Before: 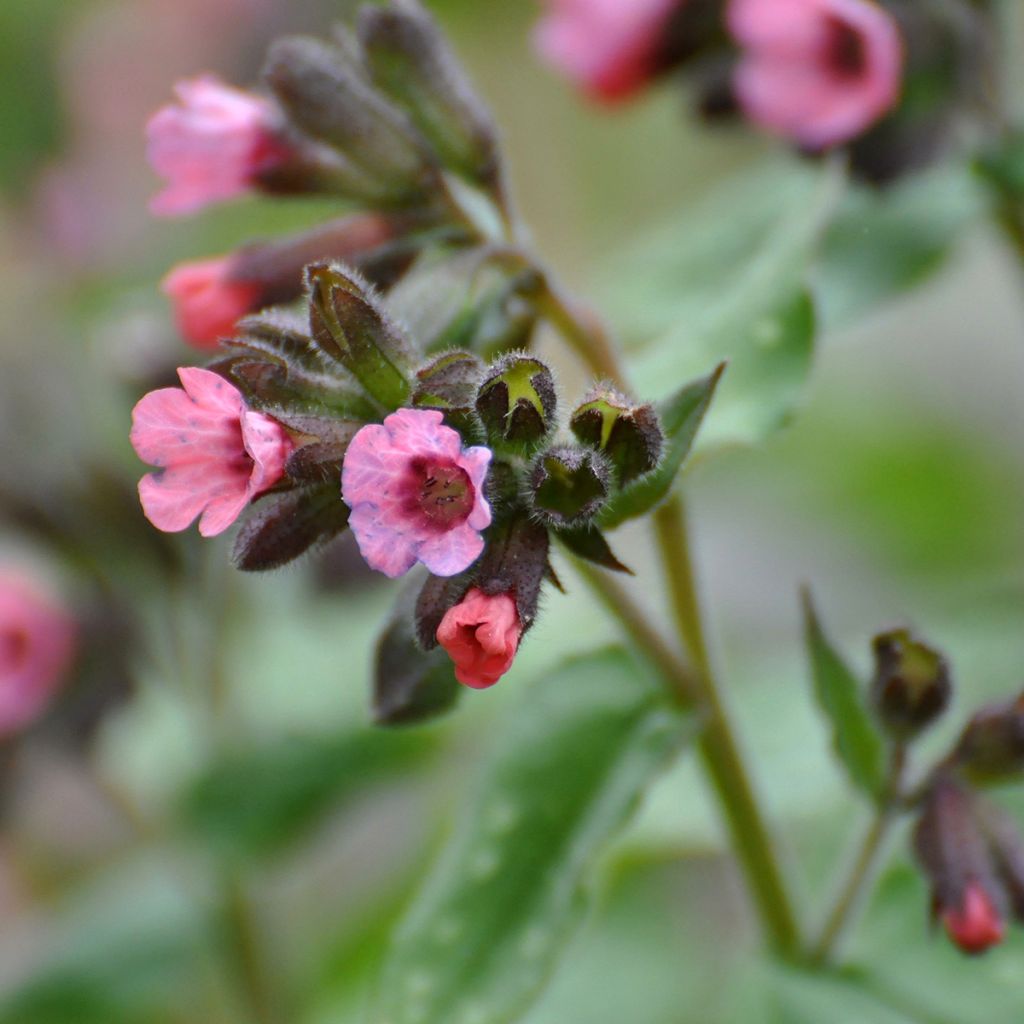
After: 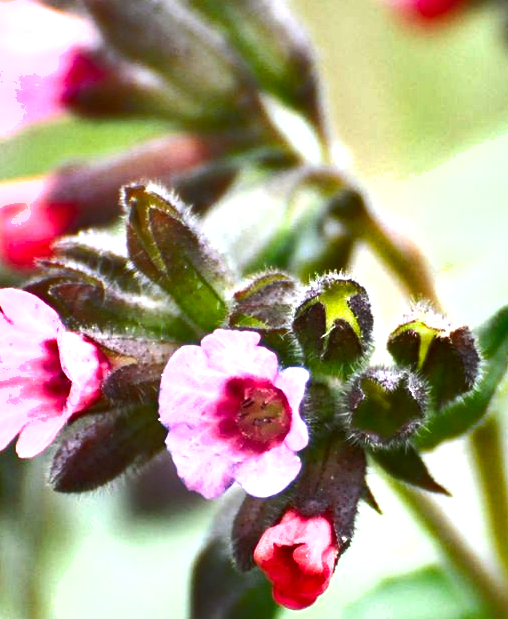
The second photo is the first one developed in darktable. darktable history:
shadows and highlights: radius 100.64, shadows 50.72, highlights -64.46, soften with gaussian
exposure: black level correction 0.001, exposure 1.648 EV, compensate exposure bias true, compensate highlight preservation false
crop: left 17.875%, top 7.783%, right 32.494%, bottom 31.676%
